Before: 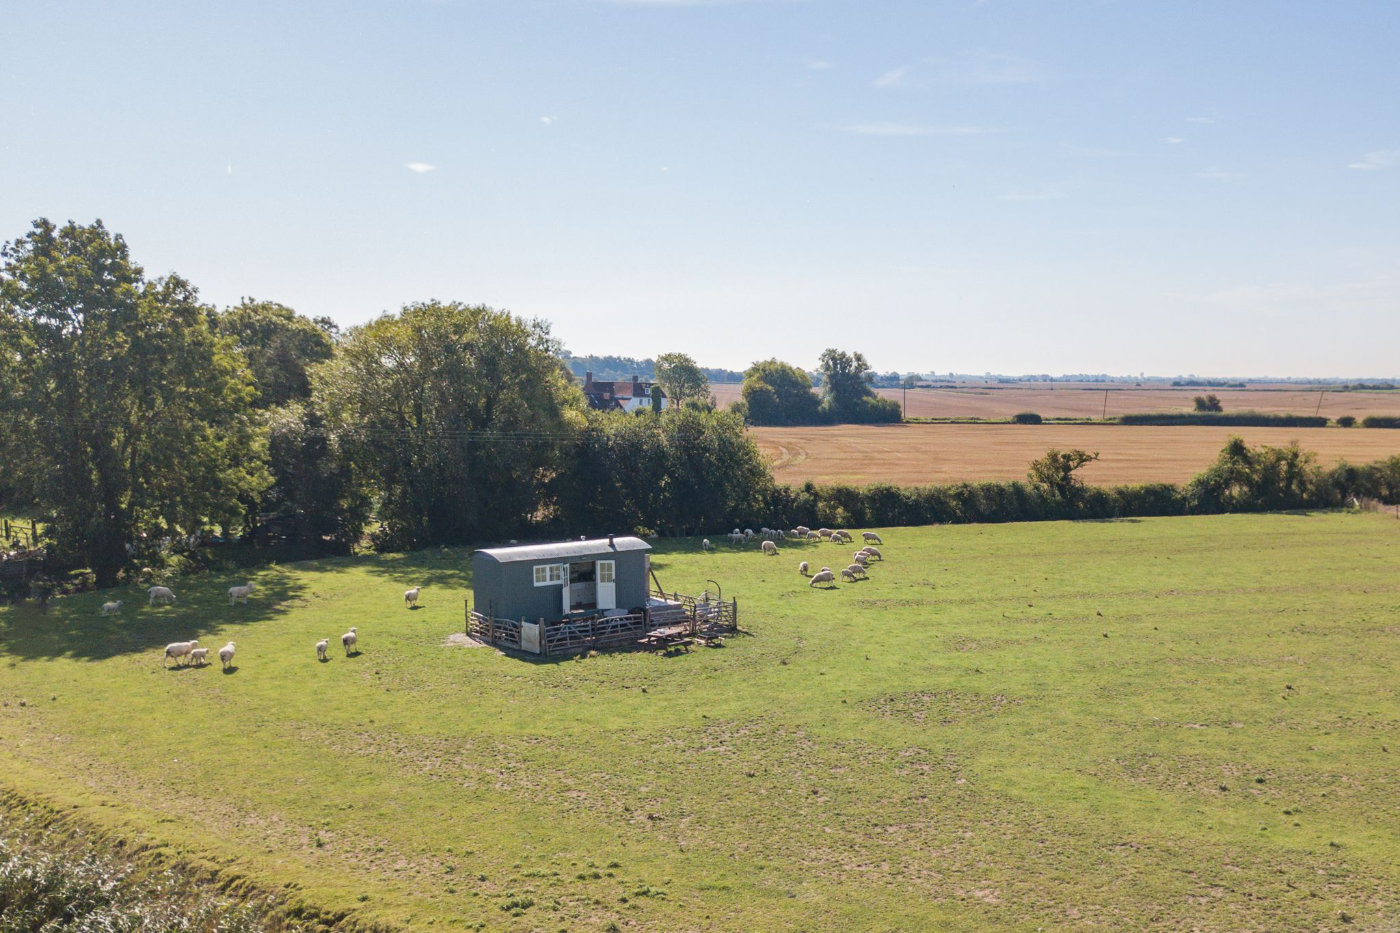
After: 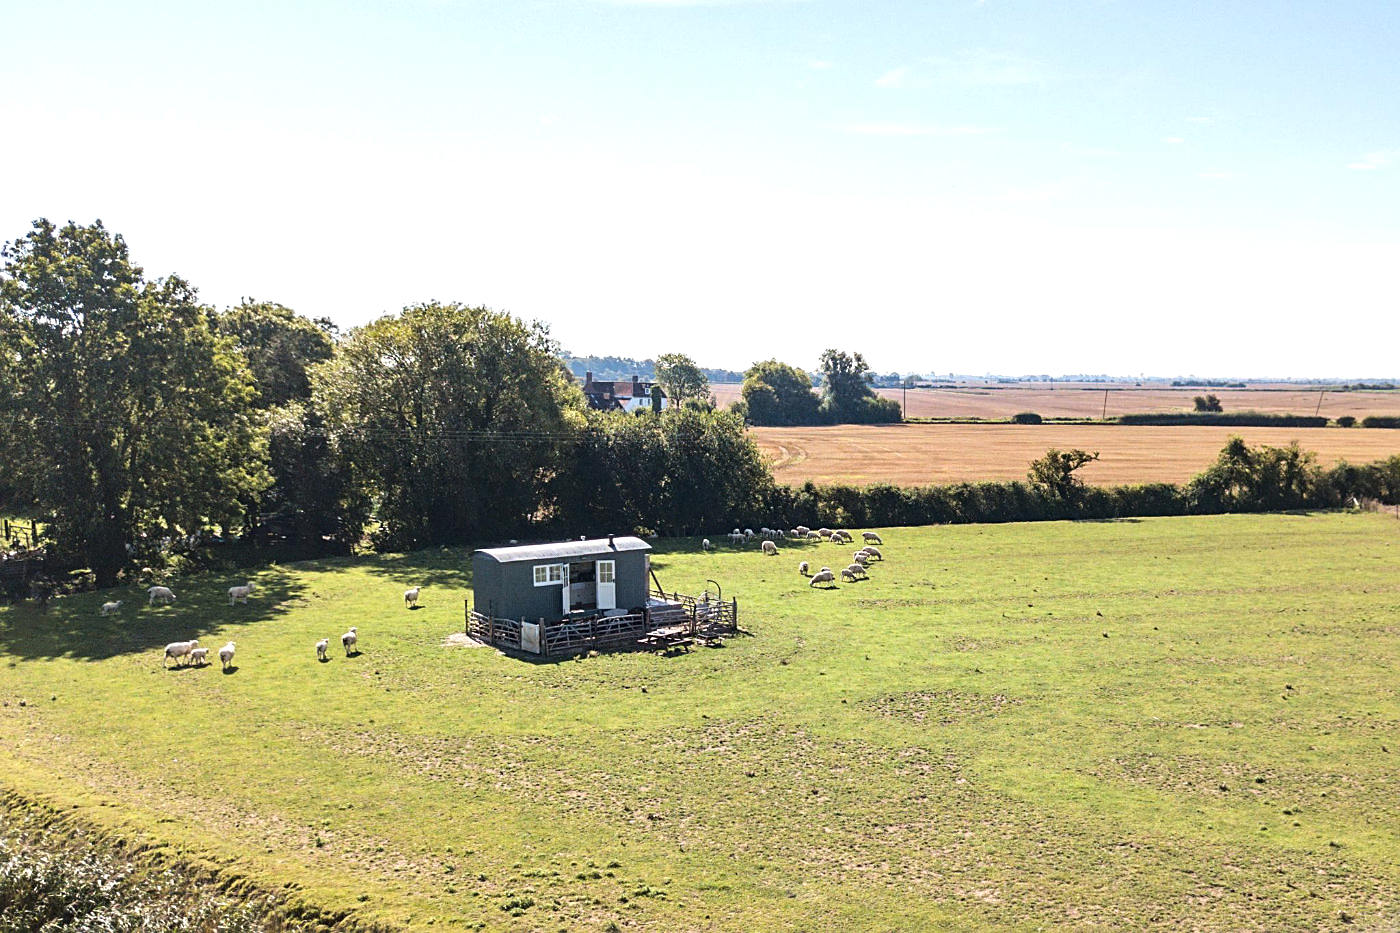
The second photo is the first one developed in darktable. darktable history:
tone equalizer: -8 EV -0.75 EV, -7 EV -0.7 EV, -6 EV -0.6 EV, -5 EV -0.4 EV, -3 EV 0.4 EV, -2 EV 0.6 EV, -1 EV 0.7 EV, +0 EV 0.75 EV, edges refinement/feathering 500, mask exposure compensation -1.57 EV, preserve details no
sharpen: on, module defaults
